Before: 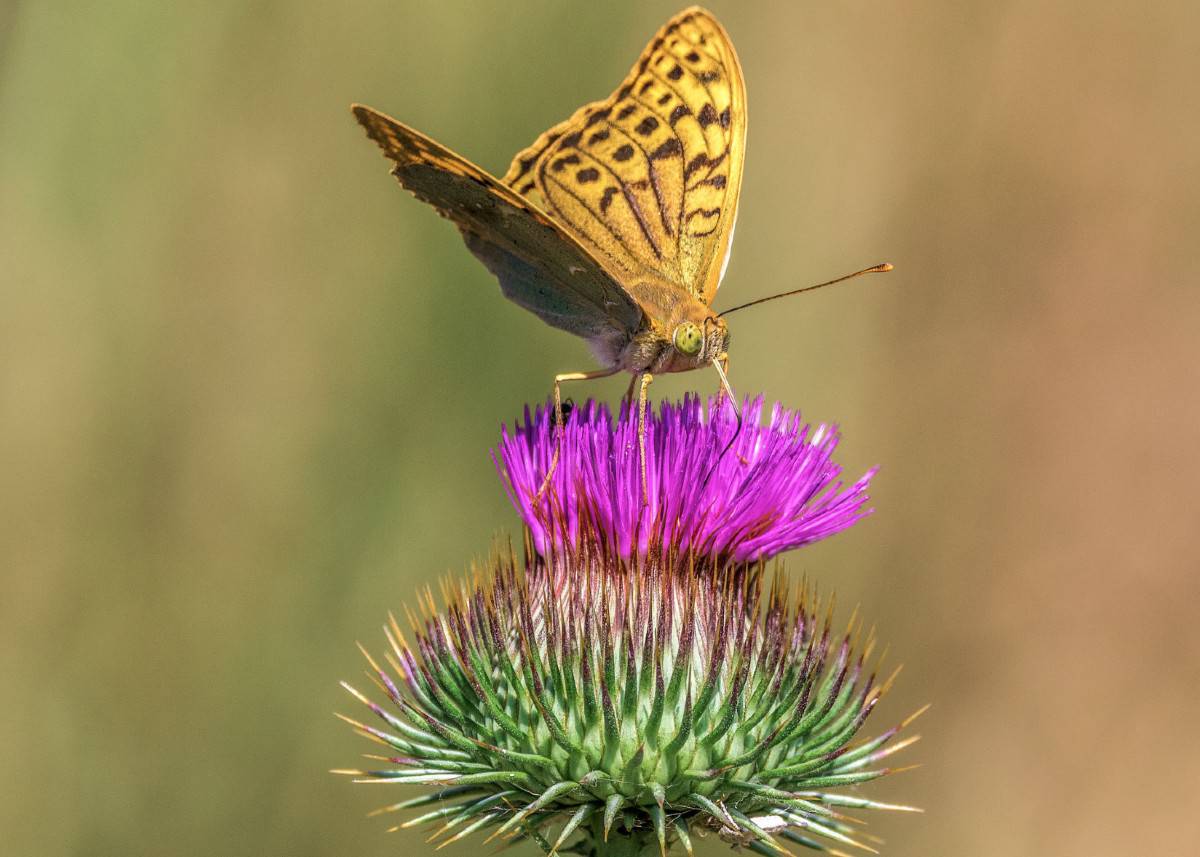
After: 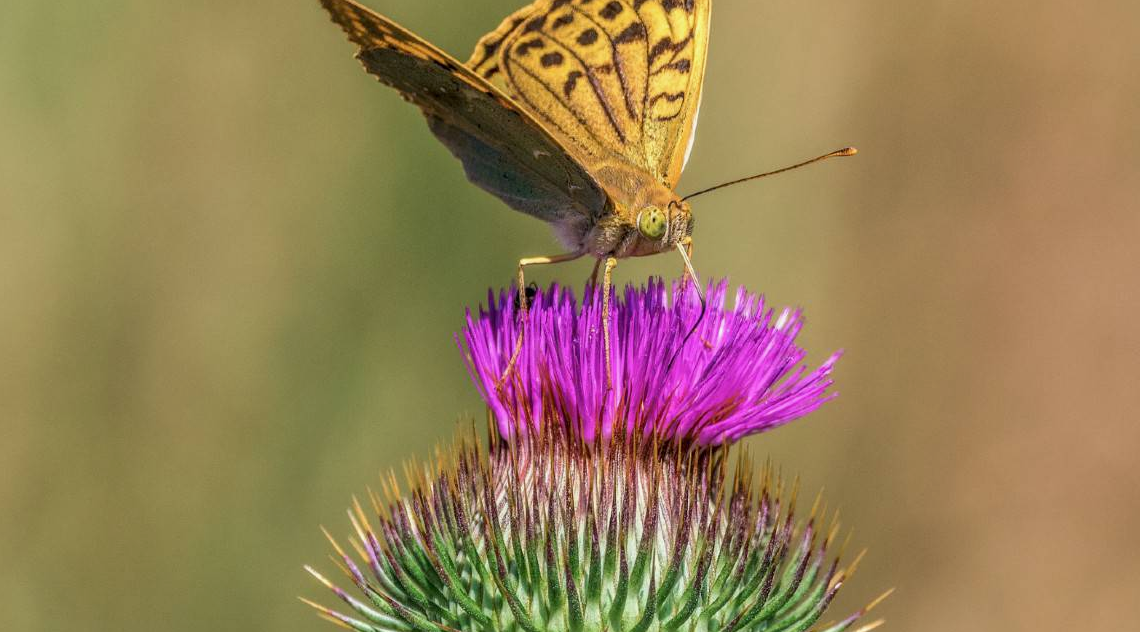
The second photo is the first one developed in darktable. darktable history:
crop and rotate: left 3.002%, top 13.615%, right 1.998%, bottom 12.627%
exposure: black level correction 0.002, exposure -0.101 EV, compensate highlight preservation false
